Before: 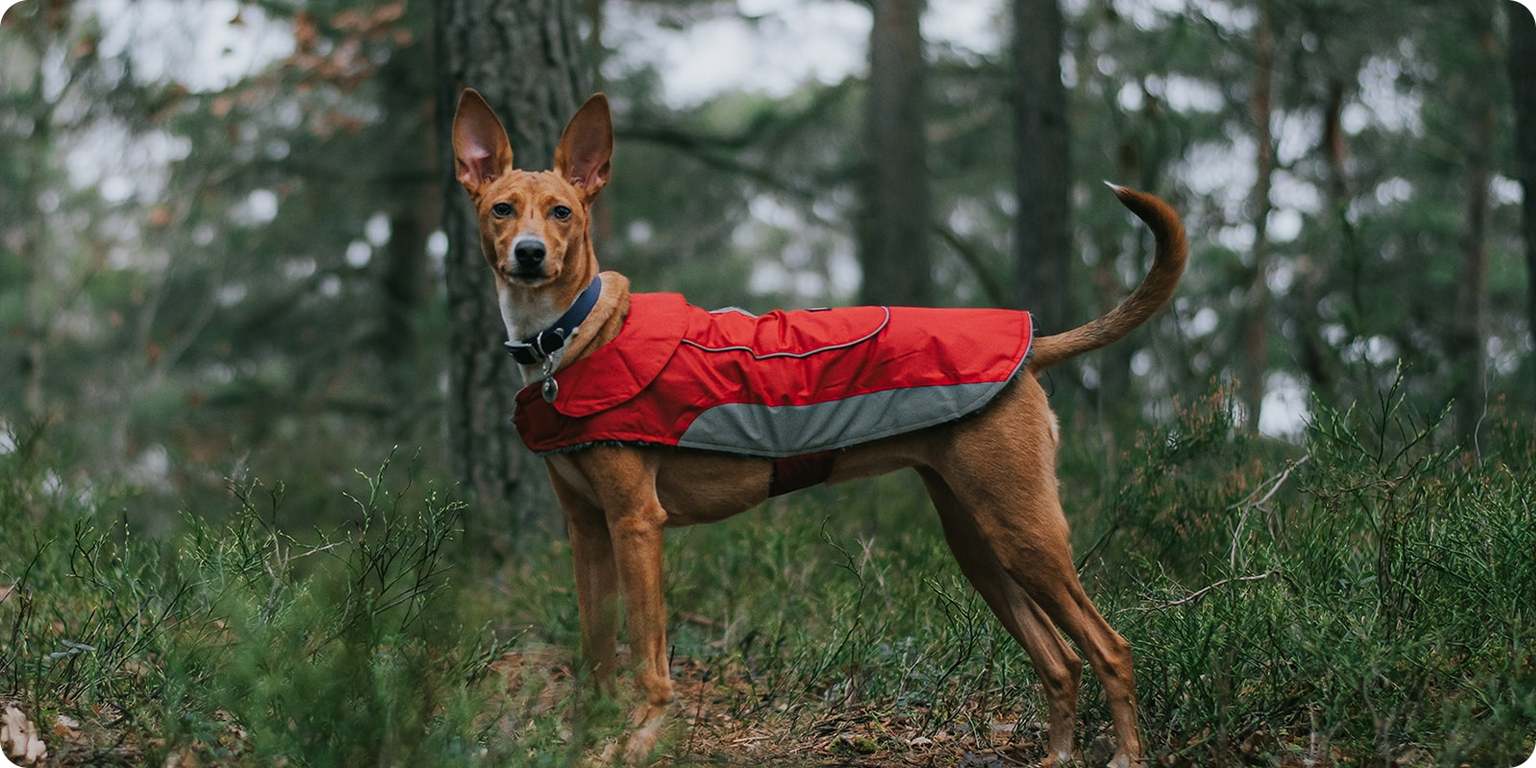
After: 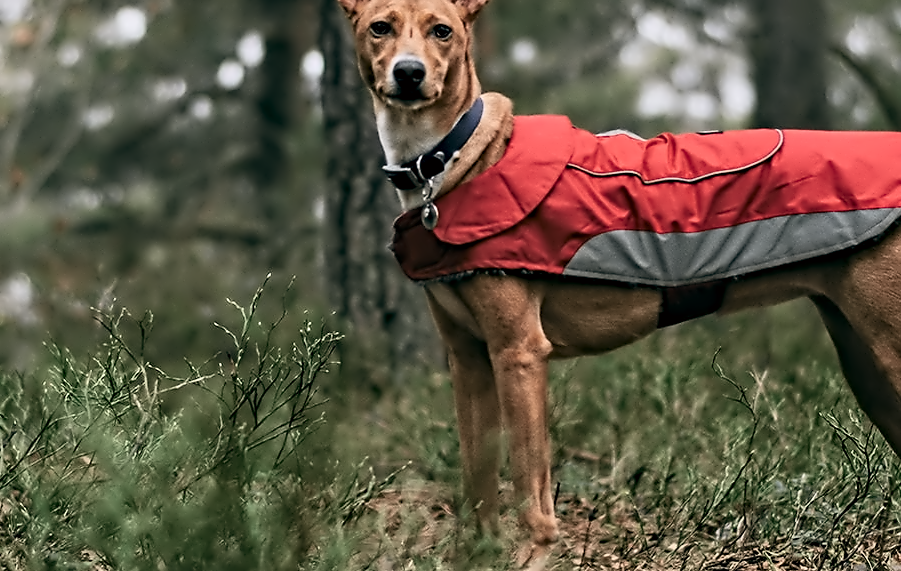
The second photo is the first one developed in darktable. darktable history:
tone curve: curves: ch0 [(0, 0) (0.739, 0.837) (1, 1)]; ch1 [(0, 0) (0.226, 0.261) (0.383, 0.397) (0.462, 0.473) (0.498, 0.502) (0.521, 0.52) (0.578, 0.57) (1, 1)]; ch2 [(0, 0) (0.438, 0.456) (0.5, 0.5) (0.547, 0.557) (0.597, 0.58) (0.629, 0.603) (1, 1)], color space Lab, independent channels, preserve colors none
color balance: lift [1, 0.998, 1.001, 1.002], gamma [1, 1.02, 1, 0.98], gain [1, 1.02, 1.003, 0.98]
exposure: exposure -0.021 EV, compensate highlight preservation false
crop: left 8.966%, top 23.852%, right 34.699%, bottom 4.703%
contrast equalizer: octaves 7, y [[0.5, 0.542, 0.583, 0.625, 0.667, 0.708], [0.5 ×6], [0.5 ×6], [0, 0.033, 0.067, 0.1, 0.133, 0.167], [0, 0.05, 0.1, 0.15, 0.2, 0.25]]
